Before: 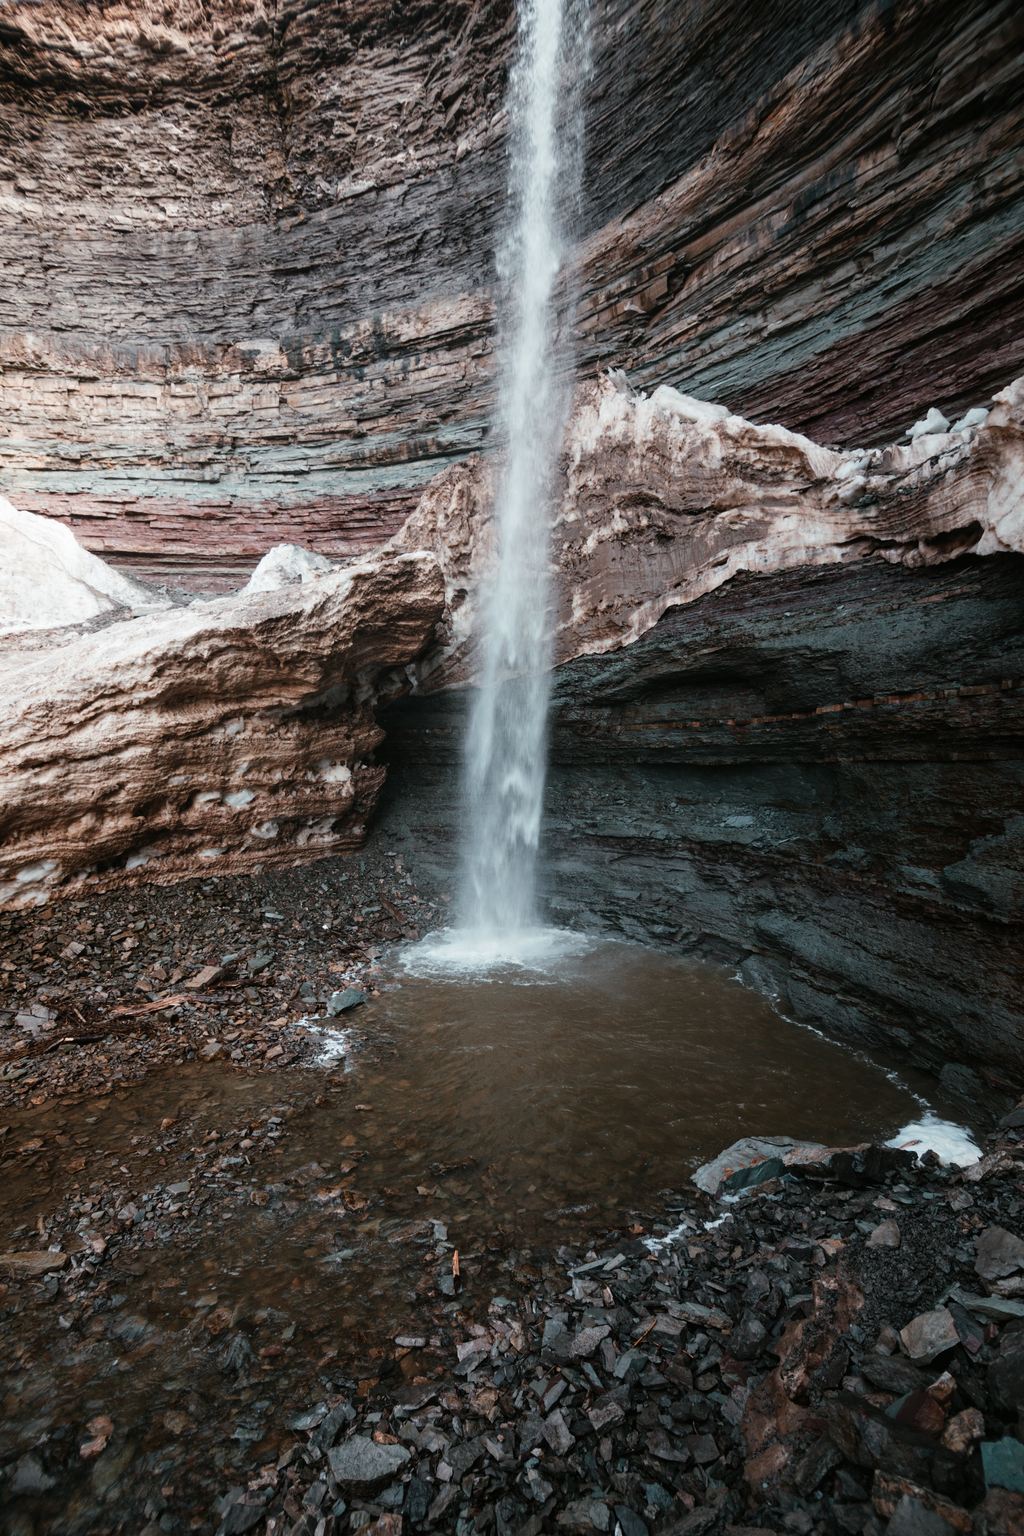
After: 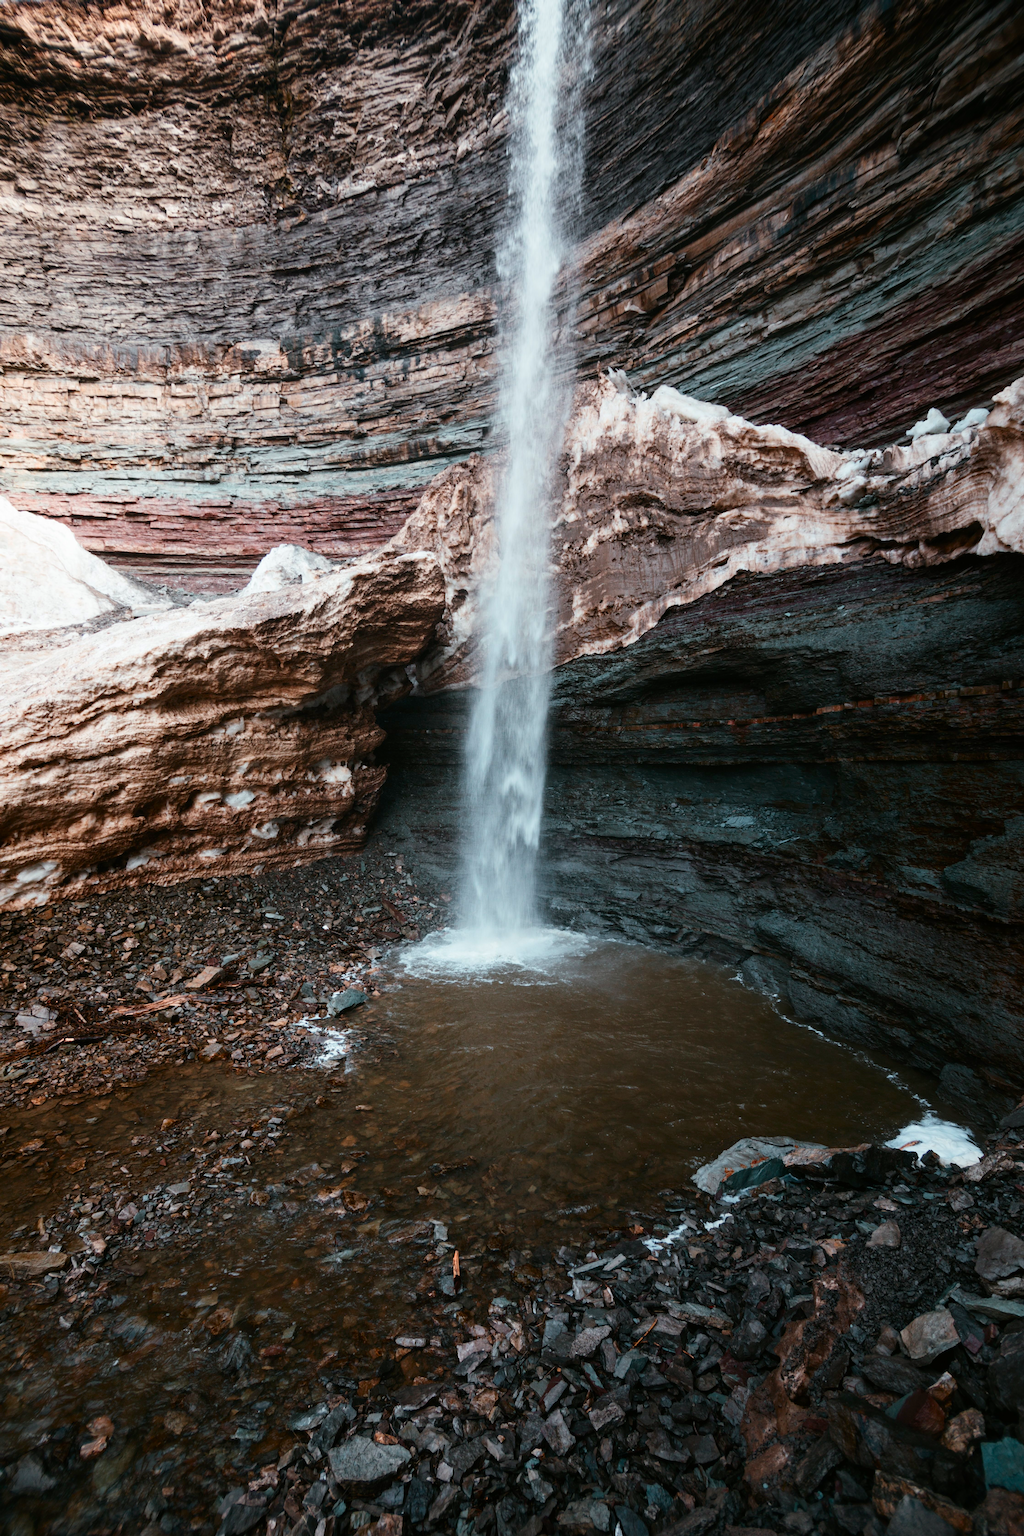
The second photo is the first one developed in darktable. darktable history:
contrast brightness saturation: contrast 0.161, saturation 0.33
